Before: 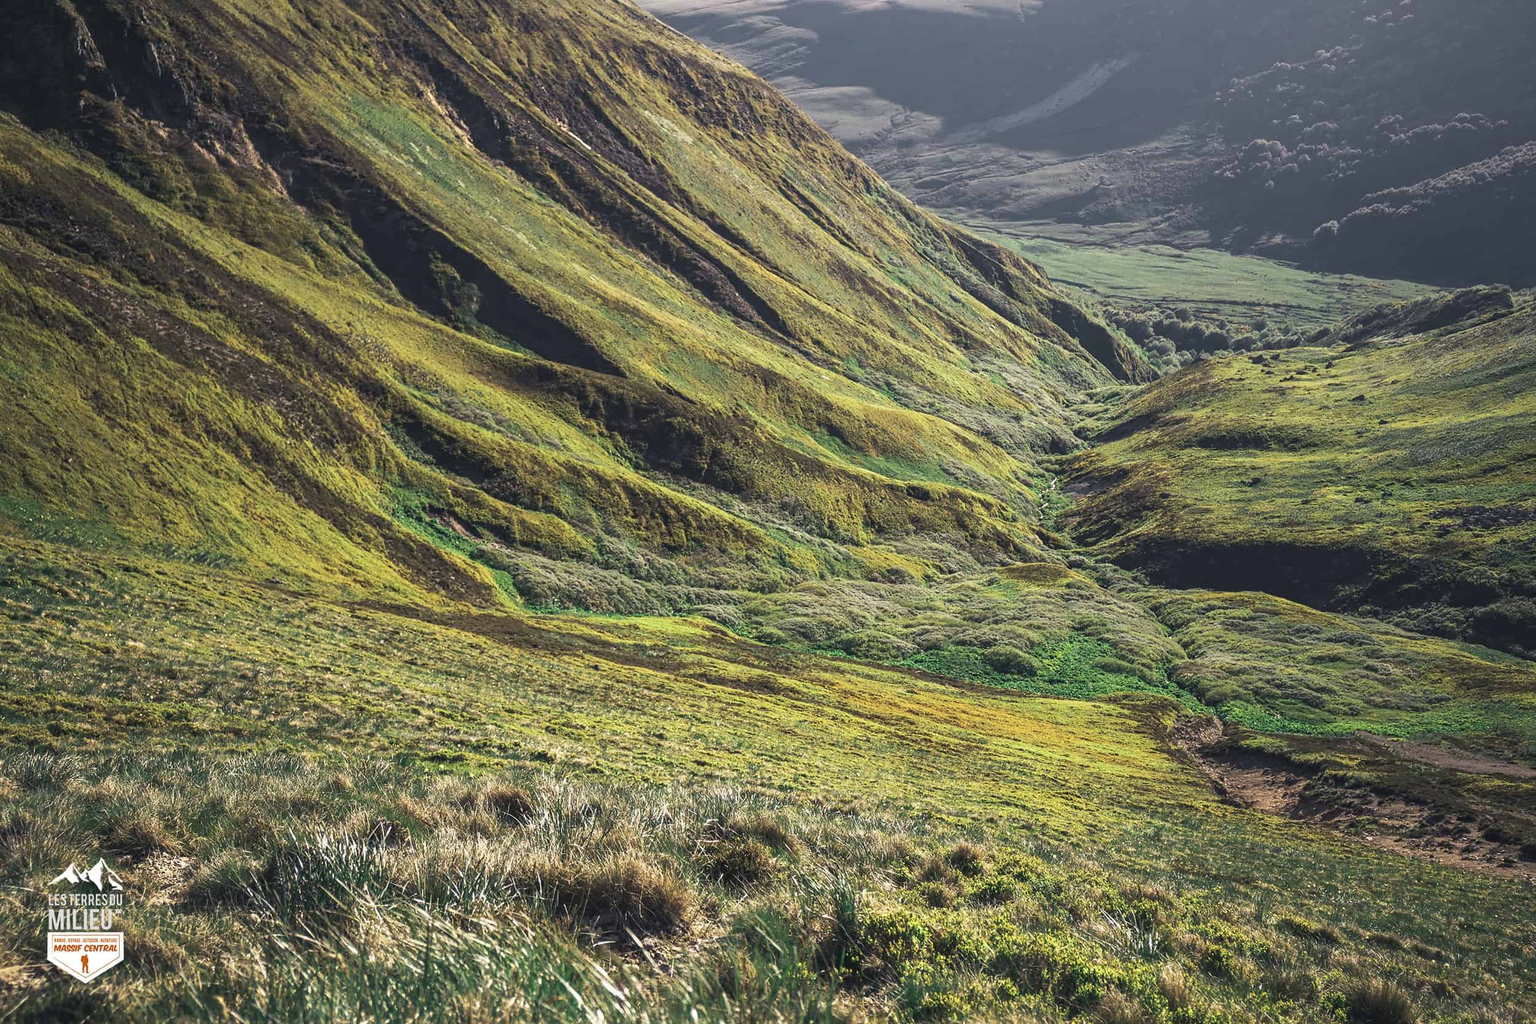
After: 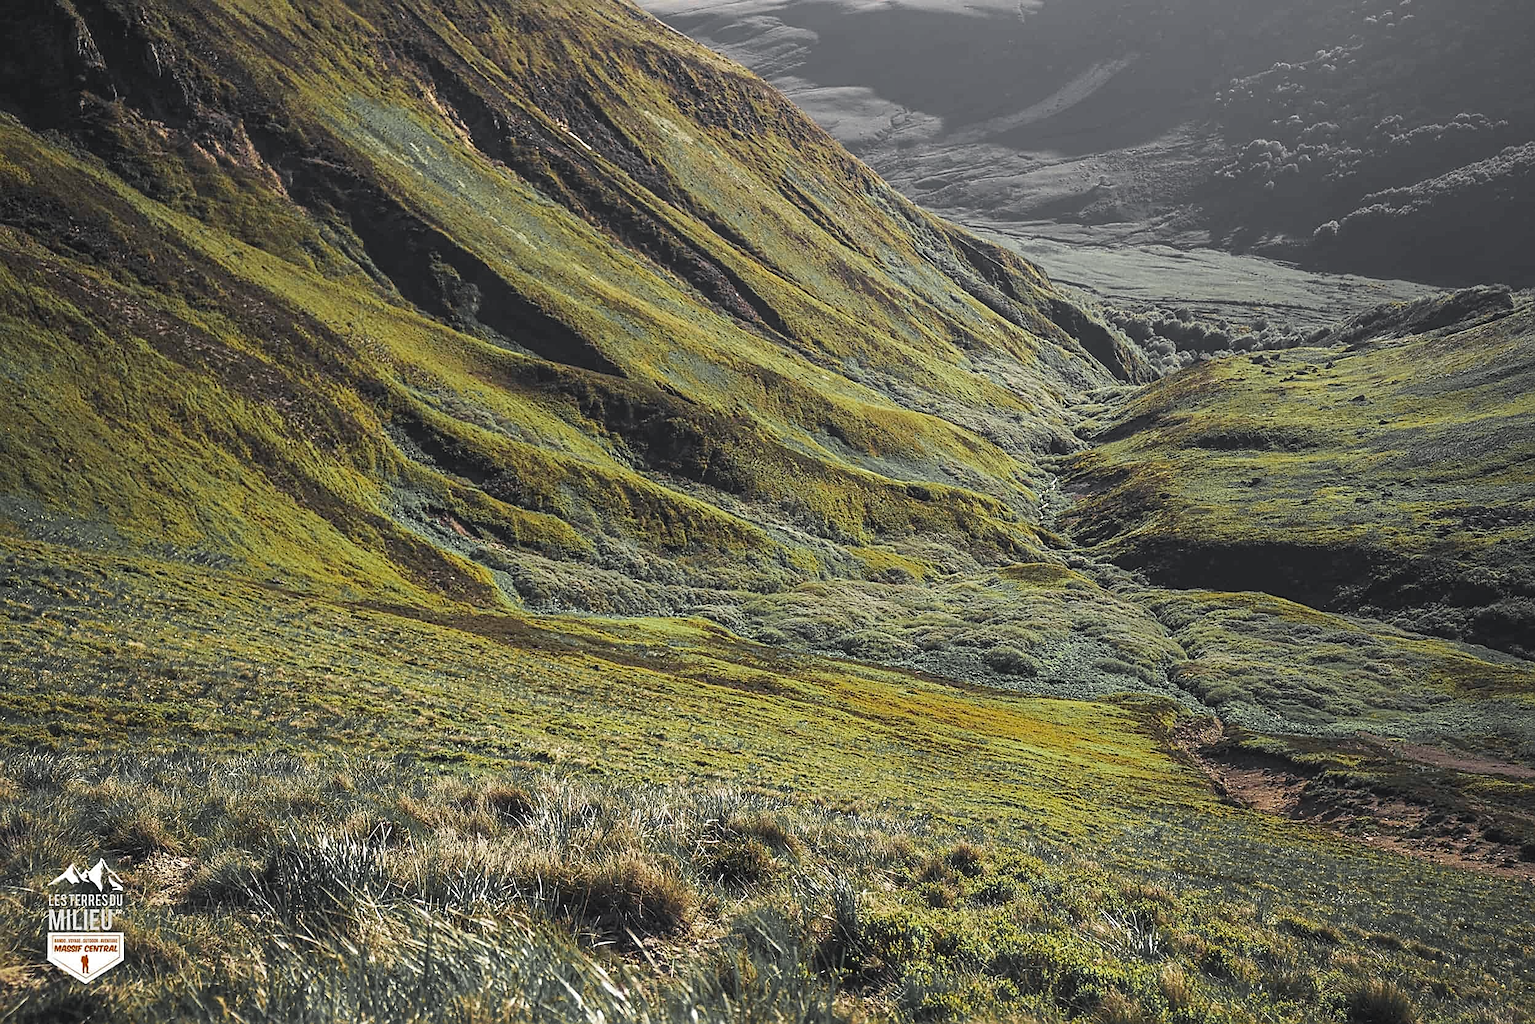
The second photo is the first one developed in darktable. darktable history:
sharpen: on, module defaults
color zones: curves: ch0 [(0.004, 0.388) (0.125, 0.392) (0.25, 0.404) (0.375, 0.5) (0.5, 0.5) (0.625, 0.5) (0.75, 0.5) (0.875, 0.5)]; ch1 [(0, 0.5) (0.125, 0.5) (0.25, 0.5) (0.375, 0.124) (0.524, 0.124) (0.645, 0.128) (0.789, 0.132) (0.914, 0.096) (0.998, 0.068)]
